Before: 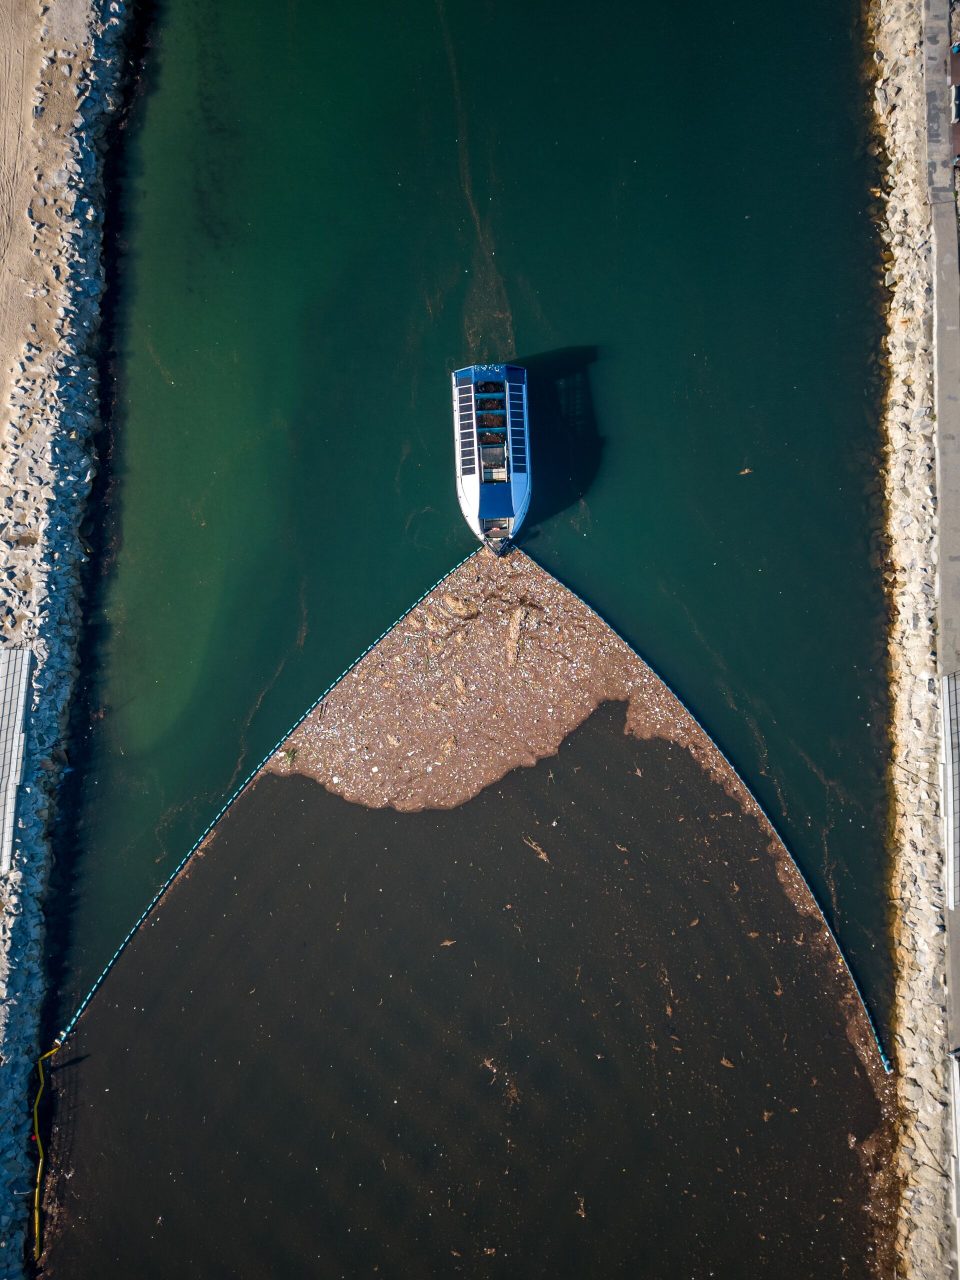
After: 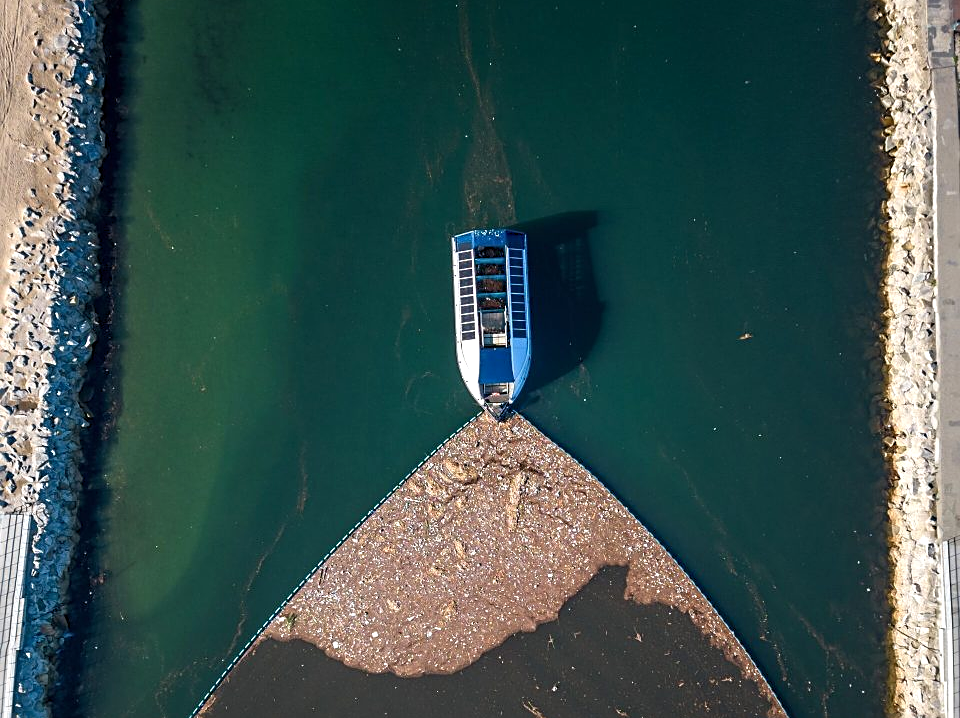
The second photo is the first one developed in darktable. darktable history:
levels: levels [0, 0.474, 0.947]
crop and rotate: top 10.605%, bottom 33.274%
sharpen: on, module defaults
